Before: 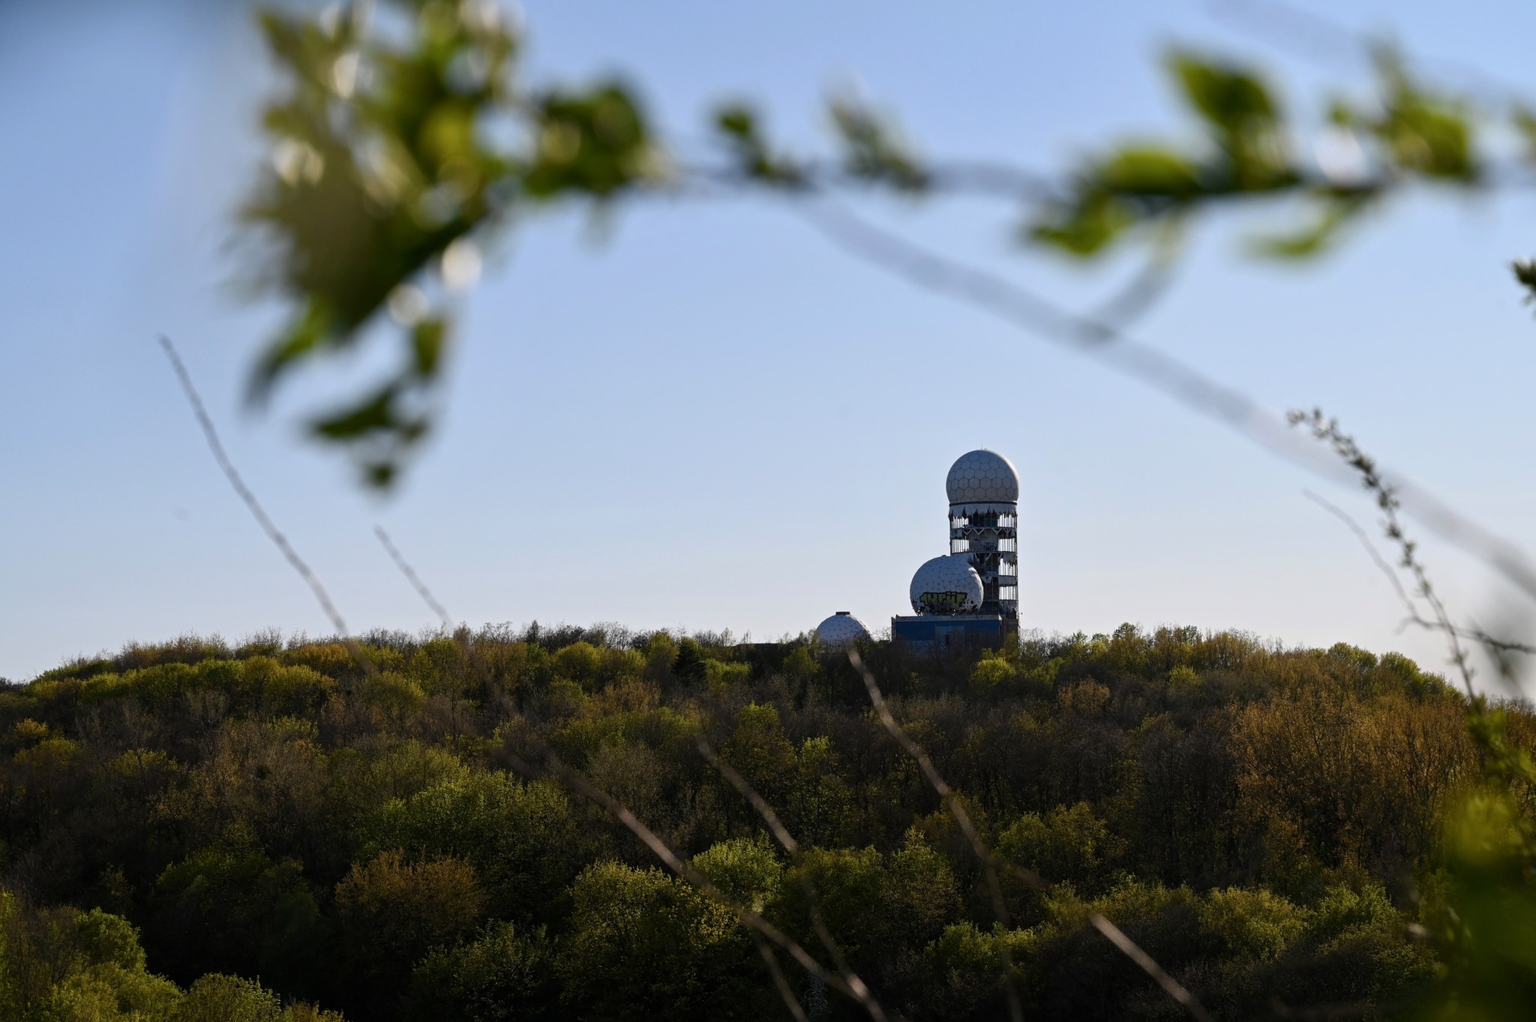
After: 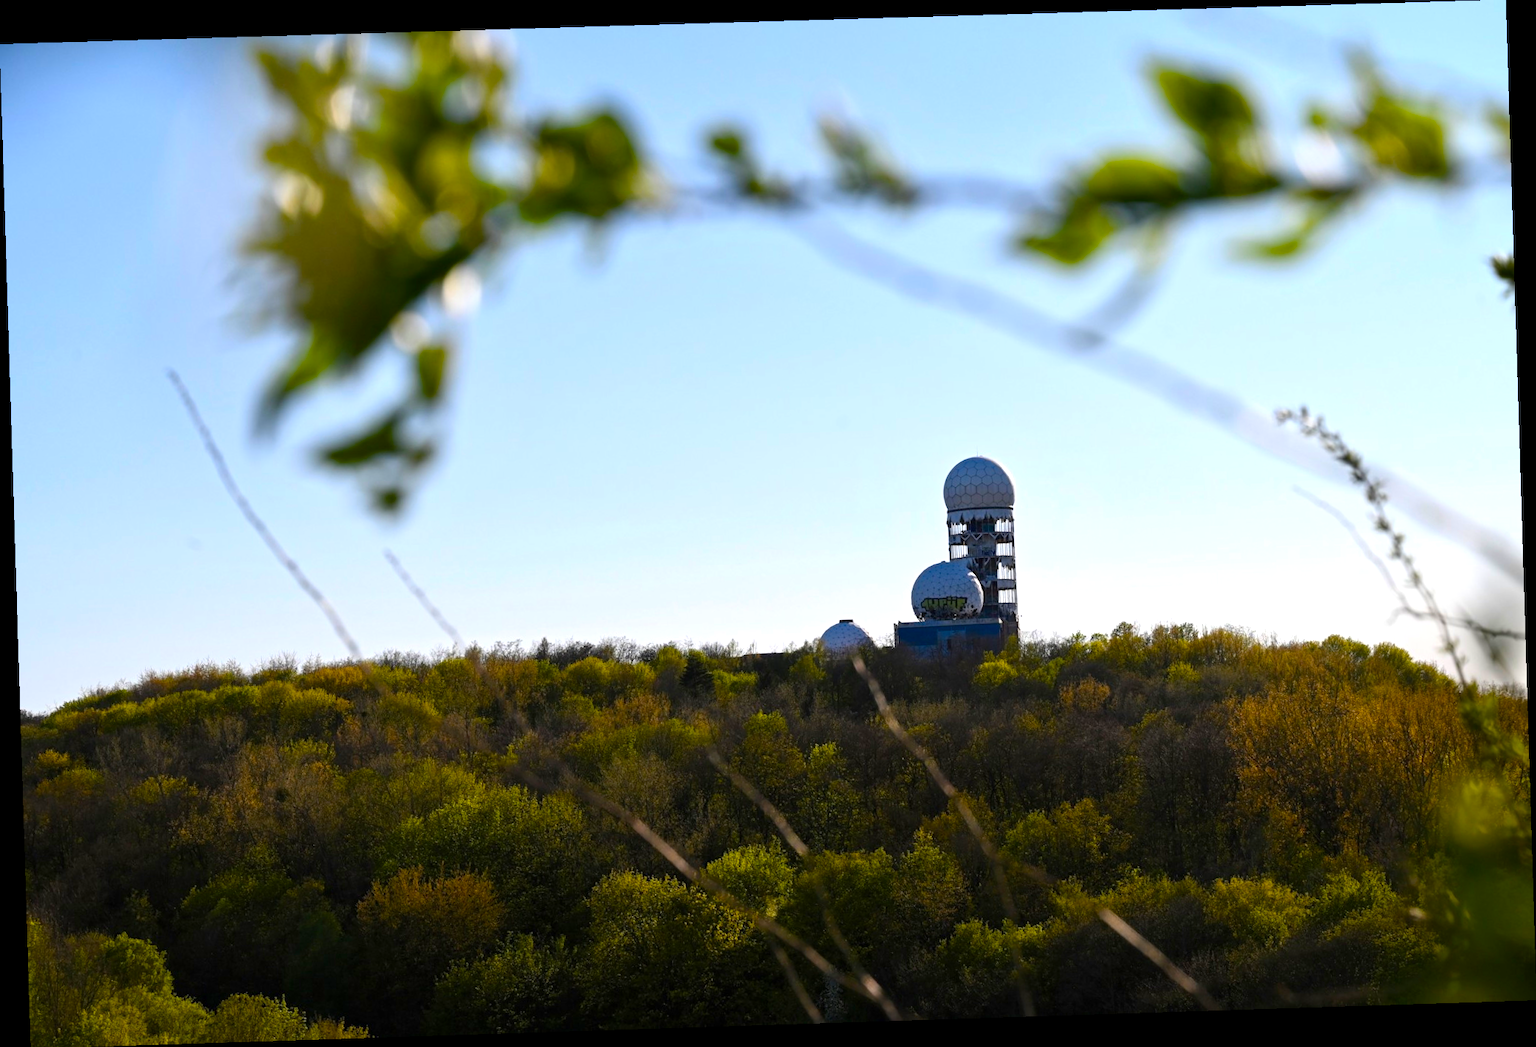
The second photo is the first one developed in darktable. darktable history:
rotate and perspective: rotation -1.77°, lens shift (horizontal) 0.004, automatic cropping off
color balance rgb: linear chroma grading › global chroma 15%, perceptual saturation grading › global saturation 30%
exposure: exposure 0.564 EV, compensate highlight preservation false
